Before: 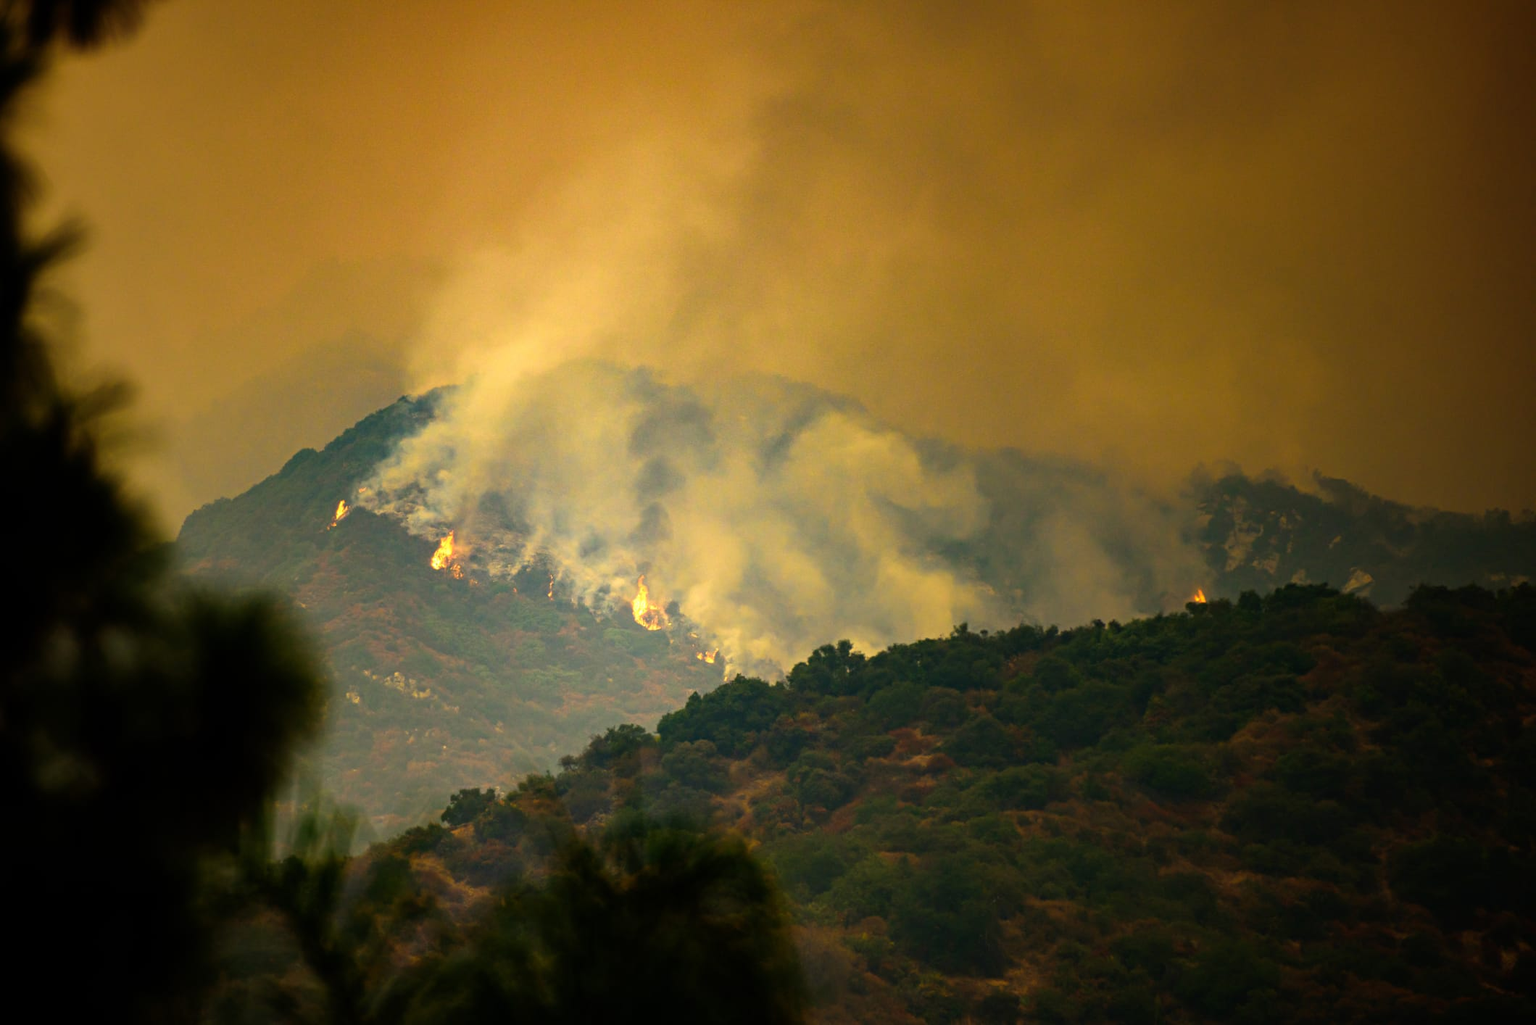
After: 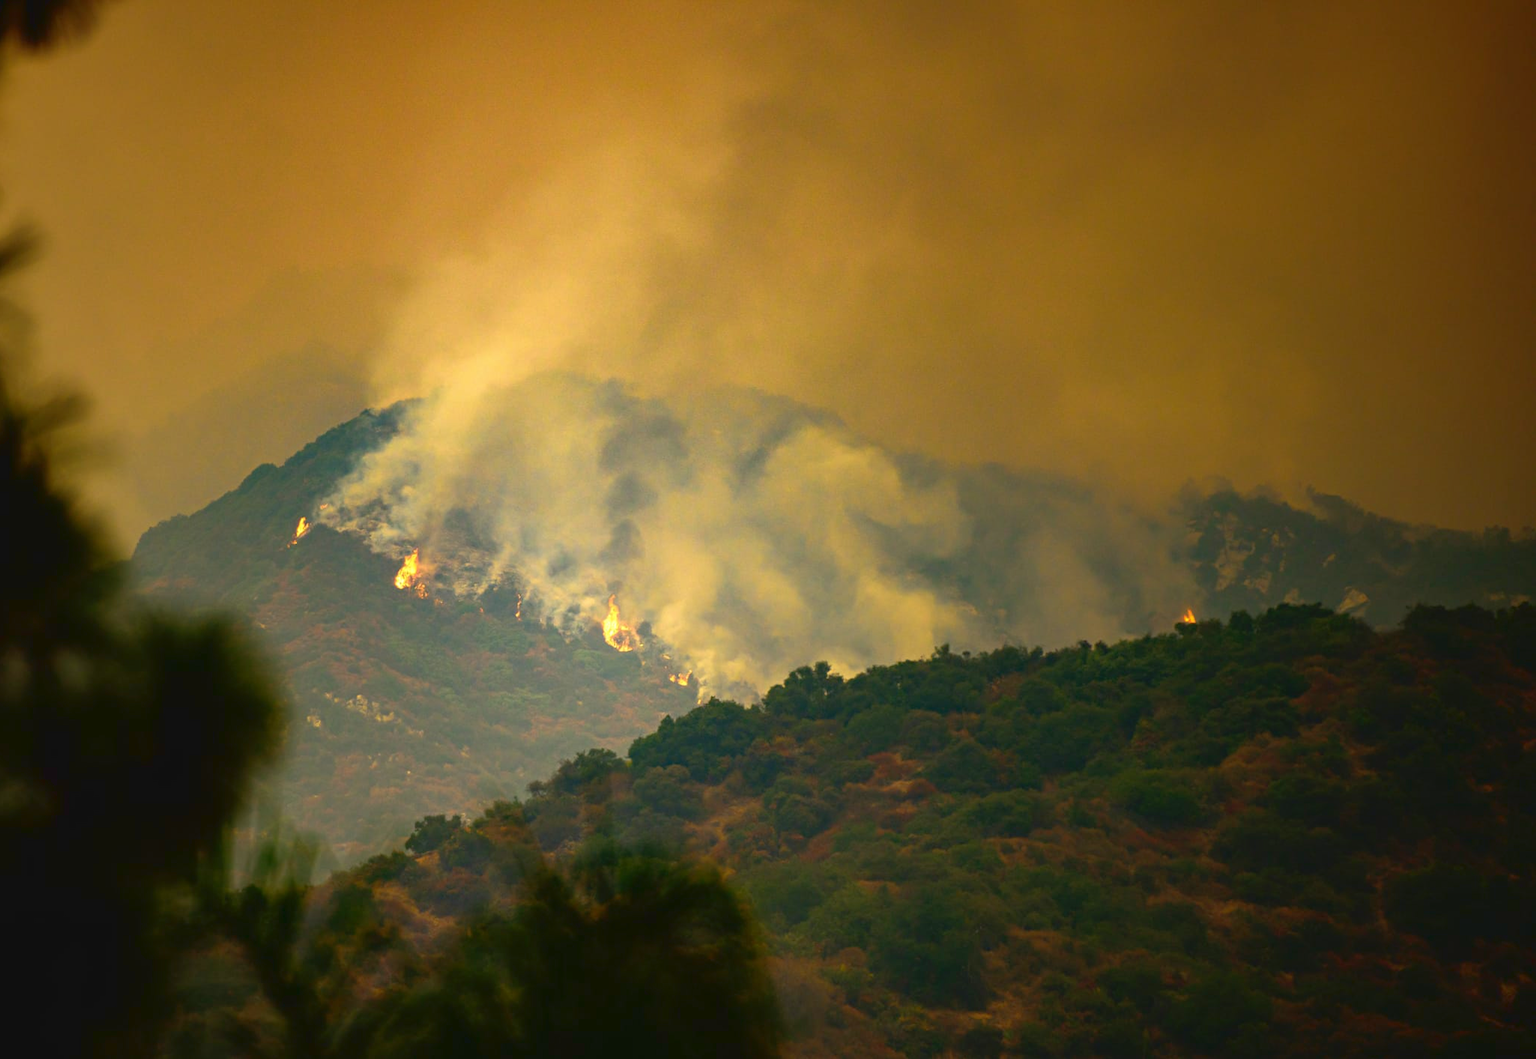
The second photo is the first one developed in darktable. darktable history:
crop and rotate: left 3.238%
tone curve: curves: ch0 [(0, 0.042) (0.129, 0.18) (0.501, 0.497) (1, 1)], color space Lab, linked channels, preserve colors none
